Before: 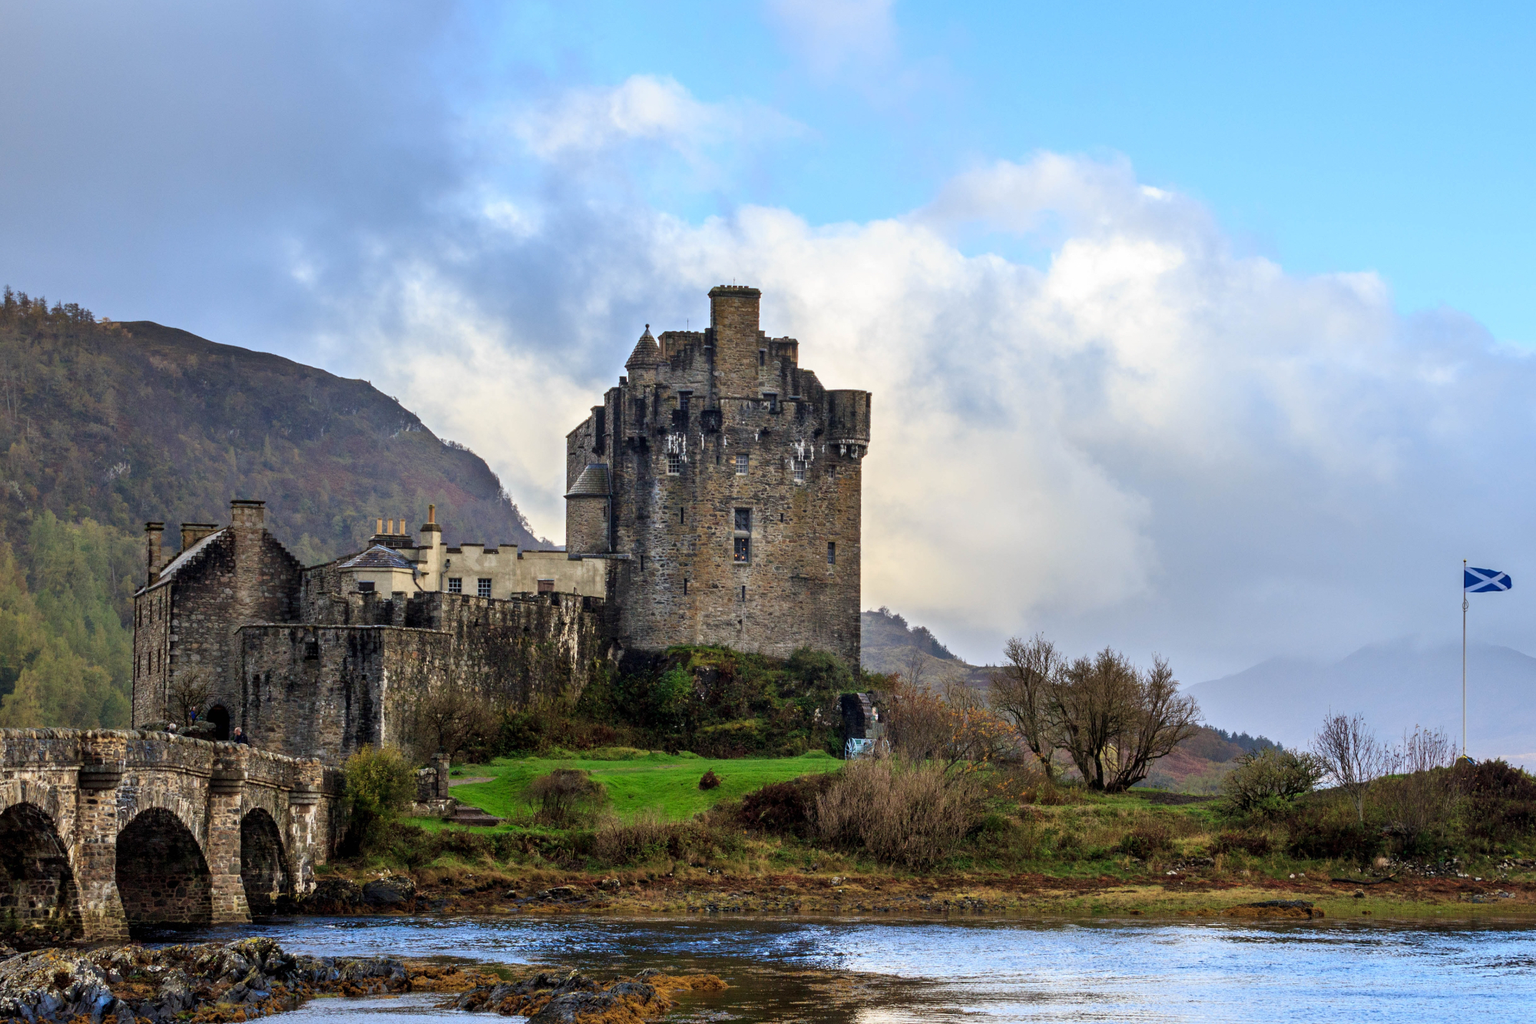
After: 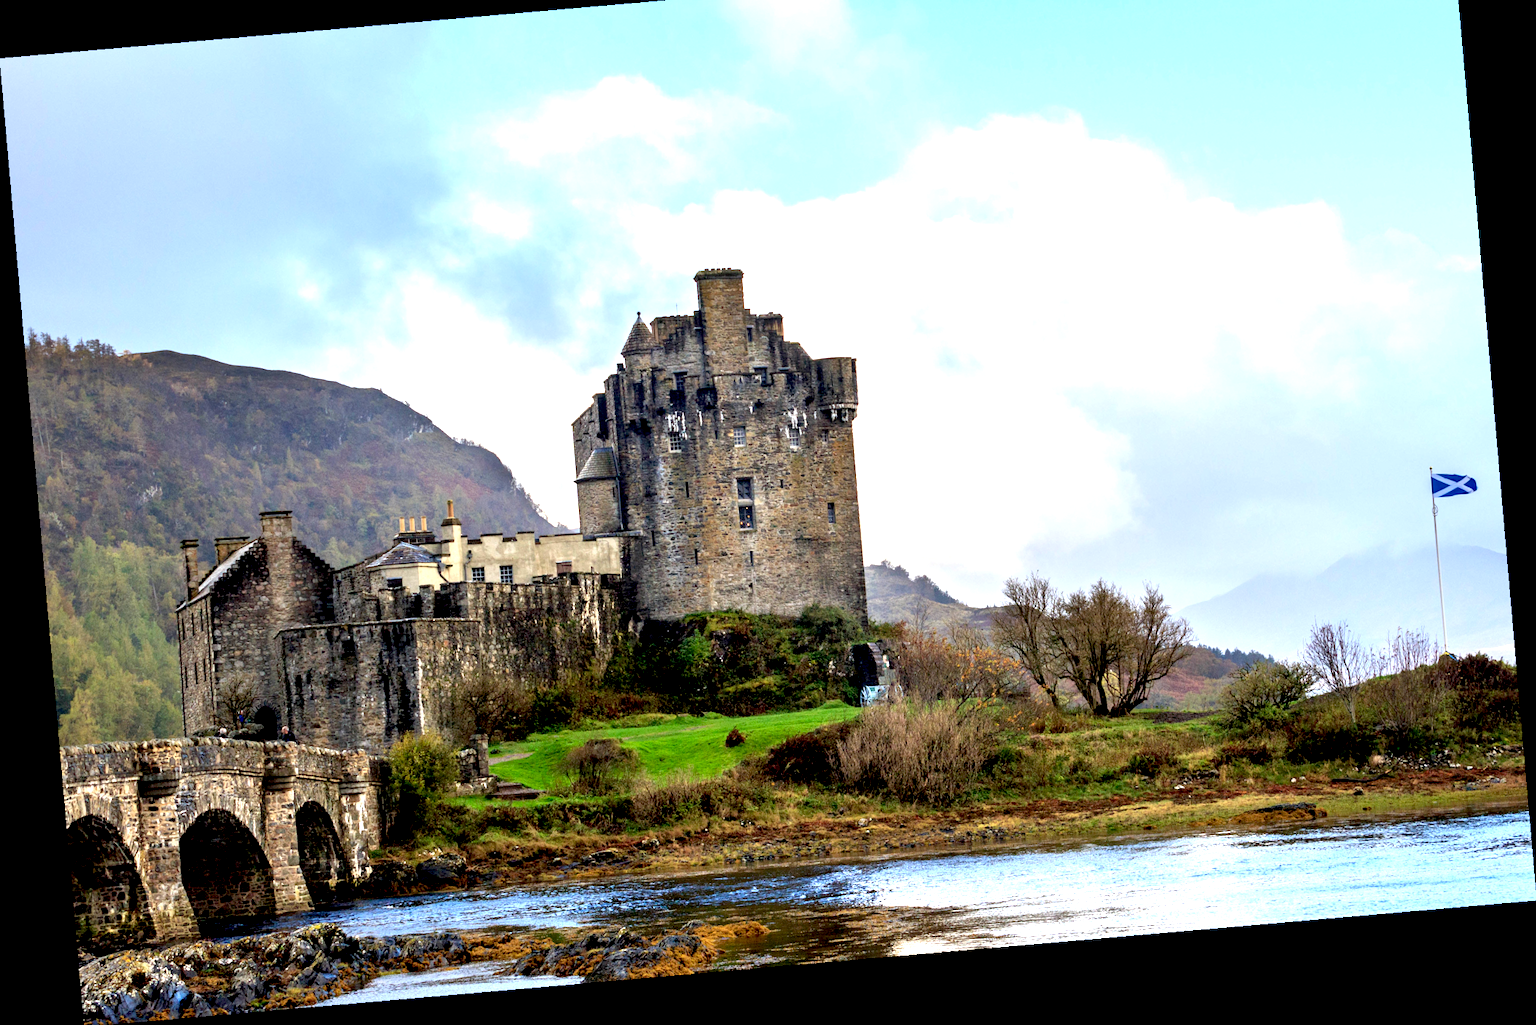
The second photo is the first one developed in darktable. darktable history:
rotate and perspective: rotation -4.98°, automatic cropping off
exposure: black level correction 0.01, exposure 1 EV, compensate highlight preservation false
crop and rotate: top 6.25%
